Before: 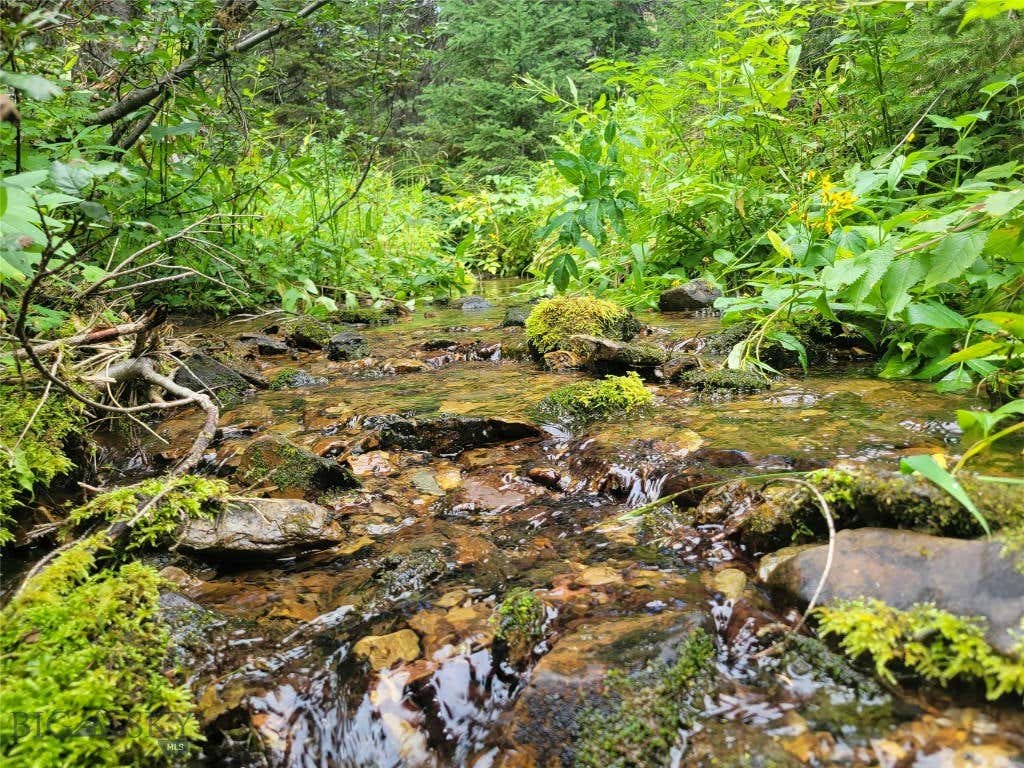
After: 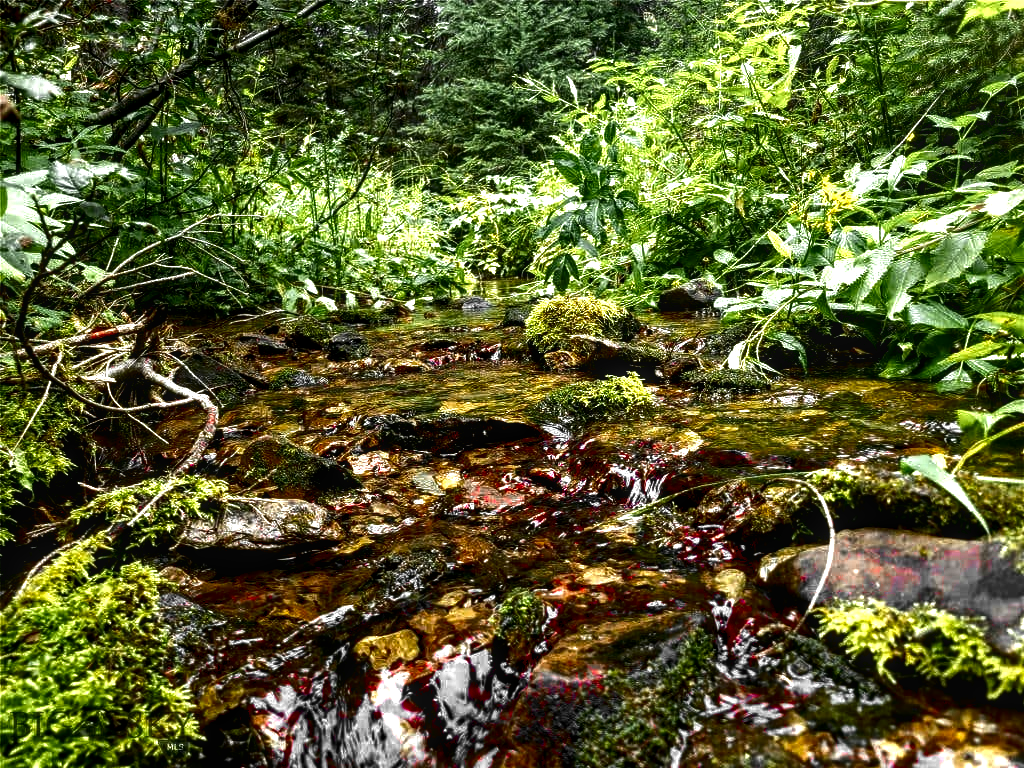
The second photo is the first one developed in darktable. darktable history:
color zones: curves: ch1 [(0, 0.831) (0.08, 0.771) (0.157, 0.268) (0.241, 0.207) (0.562, -0.005) (0.714, -0.013) (0.876, 0.01) (1, 0.831)]
contrast brightness saturation: brightness -1, saturation 1
rgb levels: levels [[0.01, 0.419, 0.839], [0, 0.5, 1], [0, 0.5, 1]]
local contrast: on, module defaults
levels: levels [0, 0.352, 0.703]
